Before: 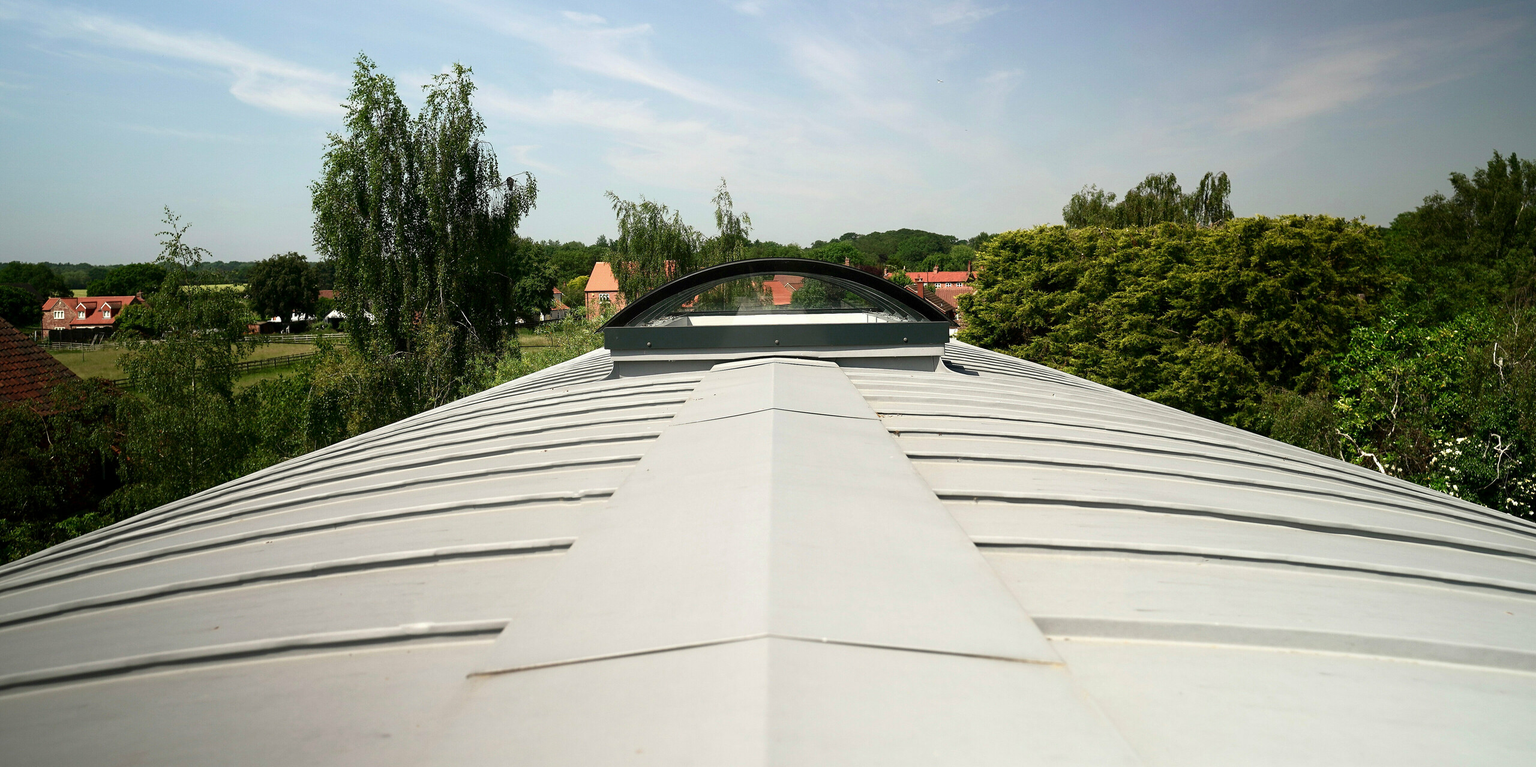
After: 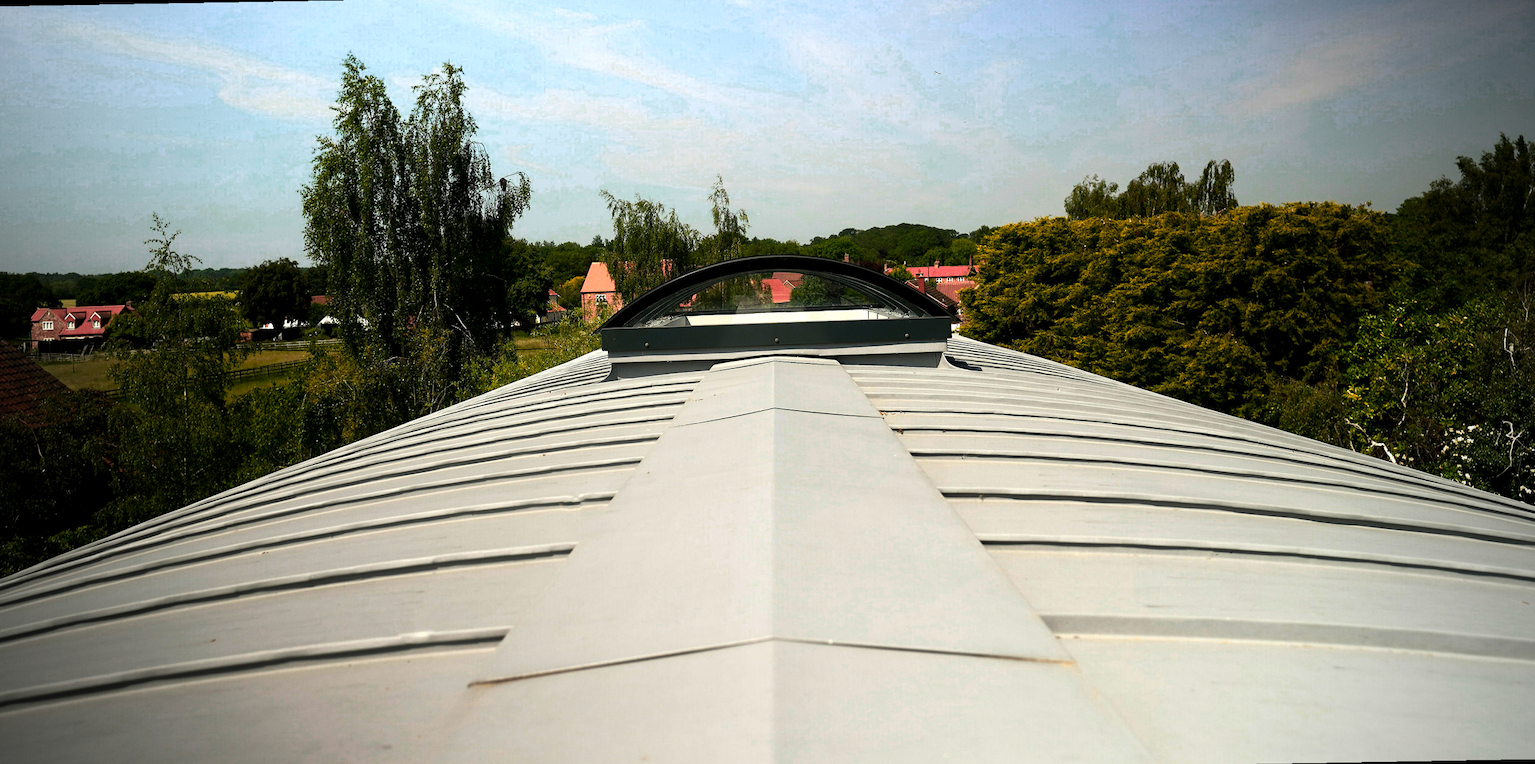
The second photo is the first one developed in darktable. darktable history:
levels: levels [0.029, 0.545, 0.971]
rotate and perspective: rotation -1°, crop left 0.011, crop right 0.989, crop top 0.025, crop bottom 0.975
vignetting: fall-off start 74.49%, fall-off radius 65.9%, brightness -0.628, saturation -0.68
color zones: curves: ch0 [(0.473, 0.374) (0.742, 0.784)]; ch1 [(0.354, 0.737) (0.742, 0.705)]; ch2 [(0.318, 0.421) (0.758, 0.532)]
